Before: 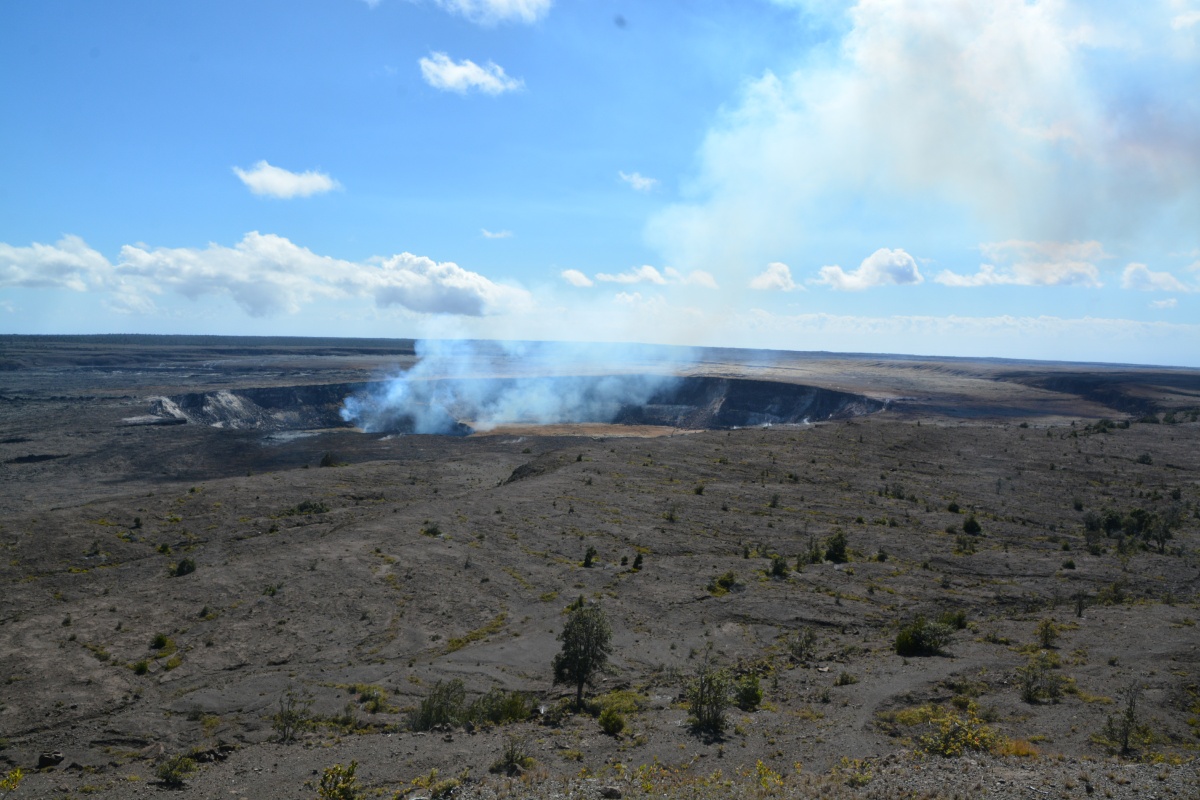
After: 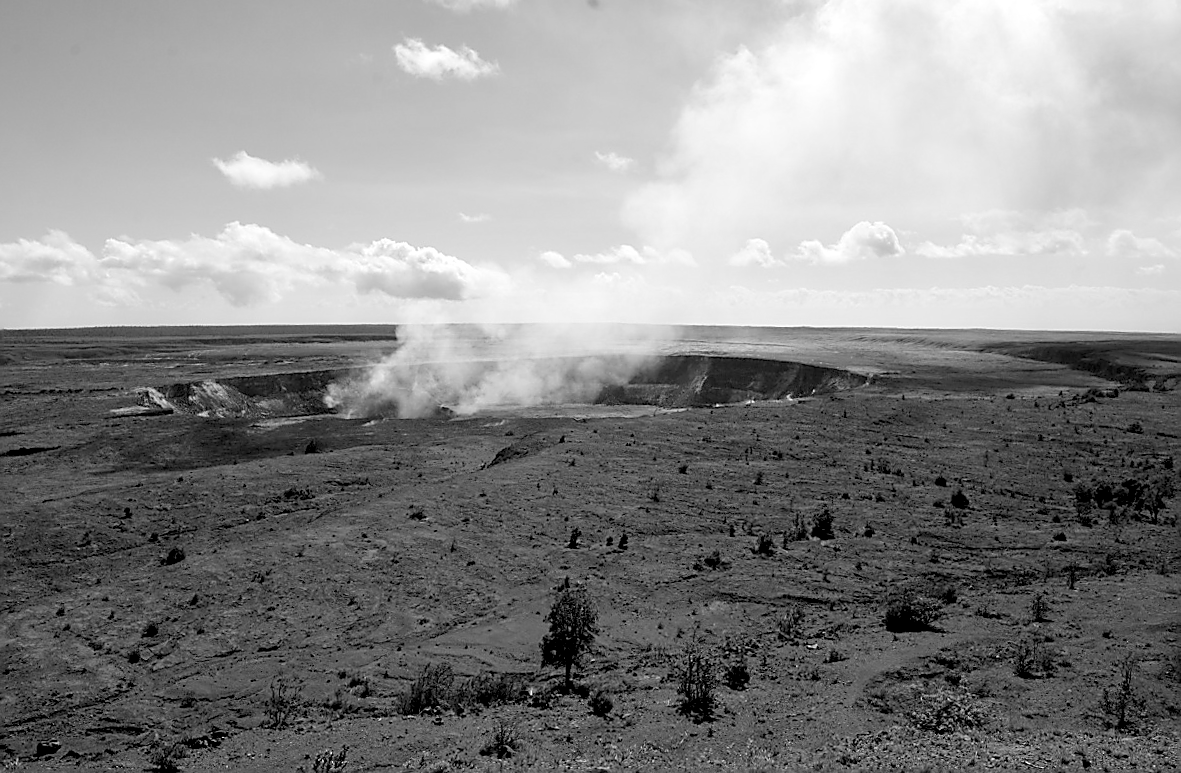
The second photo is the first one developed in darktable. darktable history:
sharpen: radius 1.4, amount 1.25, threshold 0.7
rgb levels: levels [[0.013, 0.434, 0.89], [0, 0.5, 1], [0, 0.5, 1]]
monochrome: on, module defaults
color calibration: x 0.372, y 0.386, temperature 4283.97 K
rotate and perspective: rotation -1.32°, lens shift (horizontal) -0.031, crop left 0.015, crop right 0.985, crop top 0.047, crop bottom 0.982
